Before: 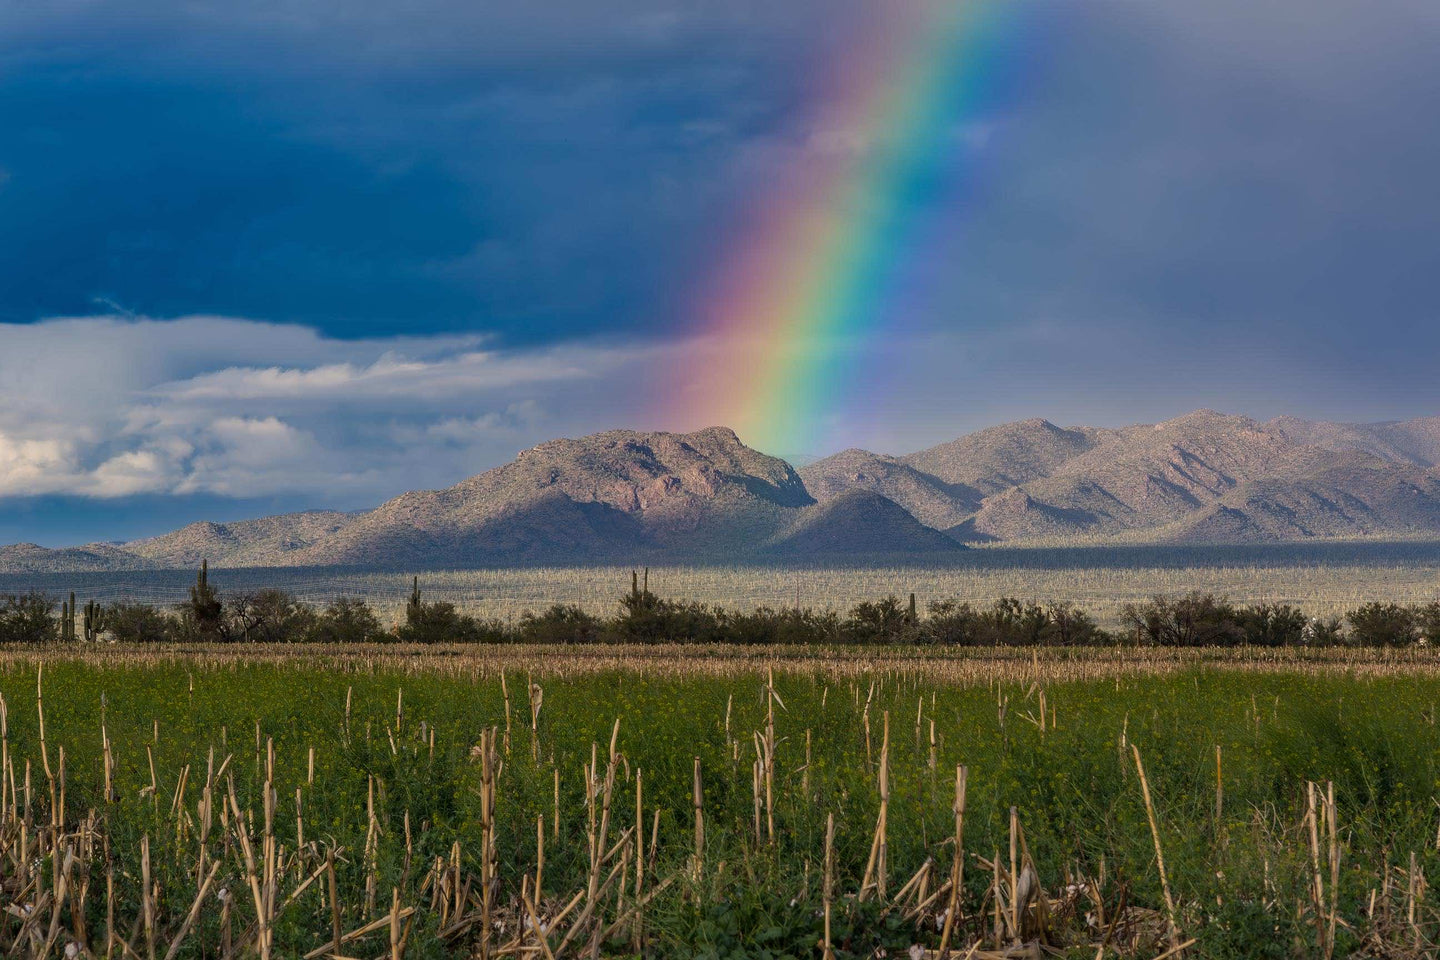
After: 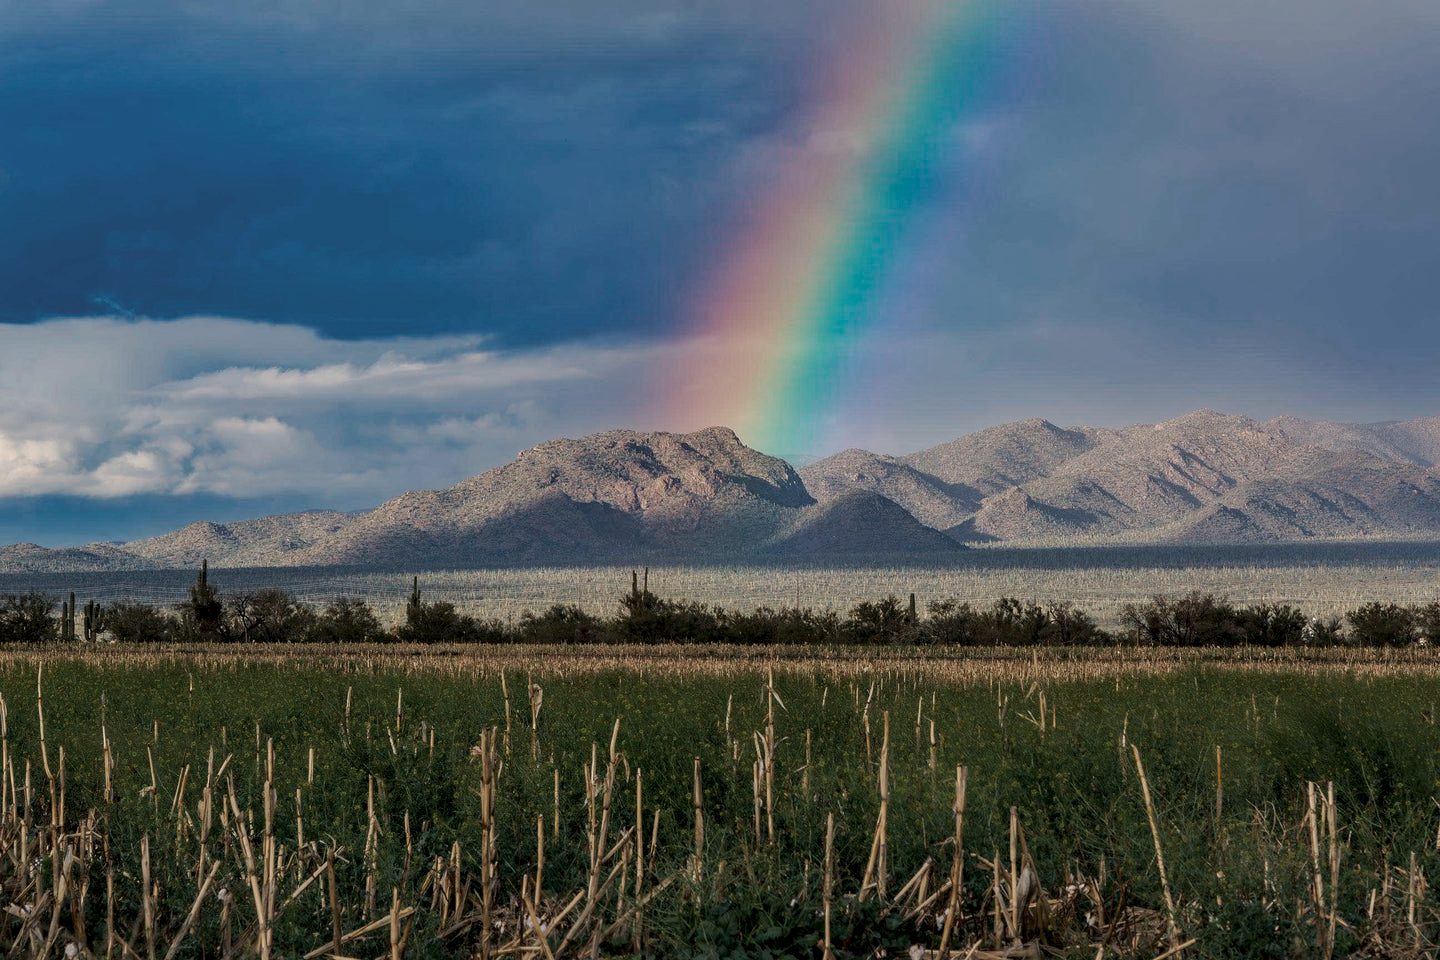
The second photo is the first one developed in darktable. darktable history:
tone curve: curves: ch0 [(0, 0) (0.003, 0.003) (0.011, 0.01) (0.025, 0.023) (0.044, 0.041) (0.069, 0.064) (0.1, 0.092) (0.136, 0.125) (0.177, 0.163) (0.224, 0.207) (0.277, 0.255) (0.335, 0.309) (0.399, 0.375) (0.468, 0.459) (0.543, 0.548) (0.623, 0.629) (0.709, 0.716) (0.801, 0.808) (0.898, 0.911) (1, 1)], preserve colors none
color look up table: target L [79.37, 65.77, 52.32, 40.56, 200.05, 100, 76.07, 67.61, 66.26, 61.53, 53.03, 57.39, 49.65, 38.72, 59.79, 59.15, 47.79, 37.23, 35.22, 17.8, 66.83, 68.22, 51.07, 50.25, 0 ×25], target a [-0.997, -20.12, -33.51, -11.18, -0.007, 0, 0.36, 12.26, 12.56, 24.45, -0.325, 32, 35.15, 12.79, 4.973, 29.53, 3.138, -0.363, 16.61, 0.023, -27.25, -0.872, -17.98, -4.525, 0 ×25], target b [-0.602, 25.23, 8.609, 10.44, 0.085, 0.003, 39.14, 42.46, 13.41, 42.78, -0.056, 21.08, 30.17, 15.95, -11.6, 2.477, -26, -0.705, -8.42, -0.511, -8.38, -0.8, -21.49, -16.24, 0 ×25], num patches 24
